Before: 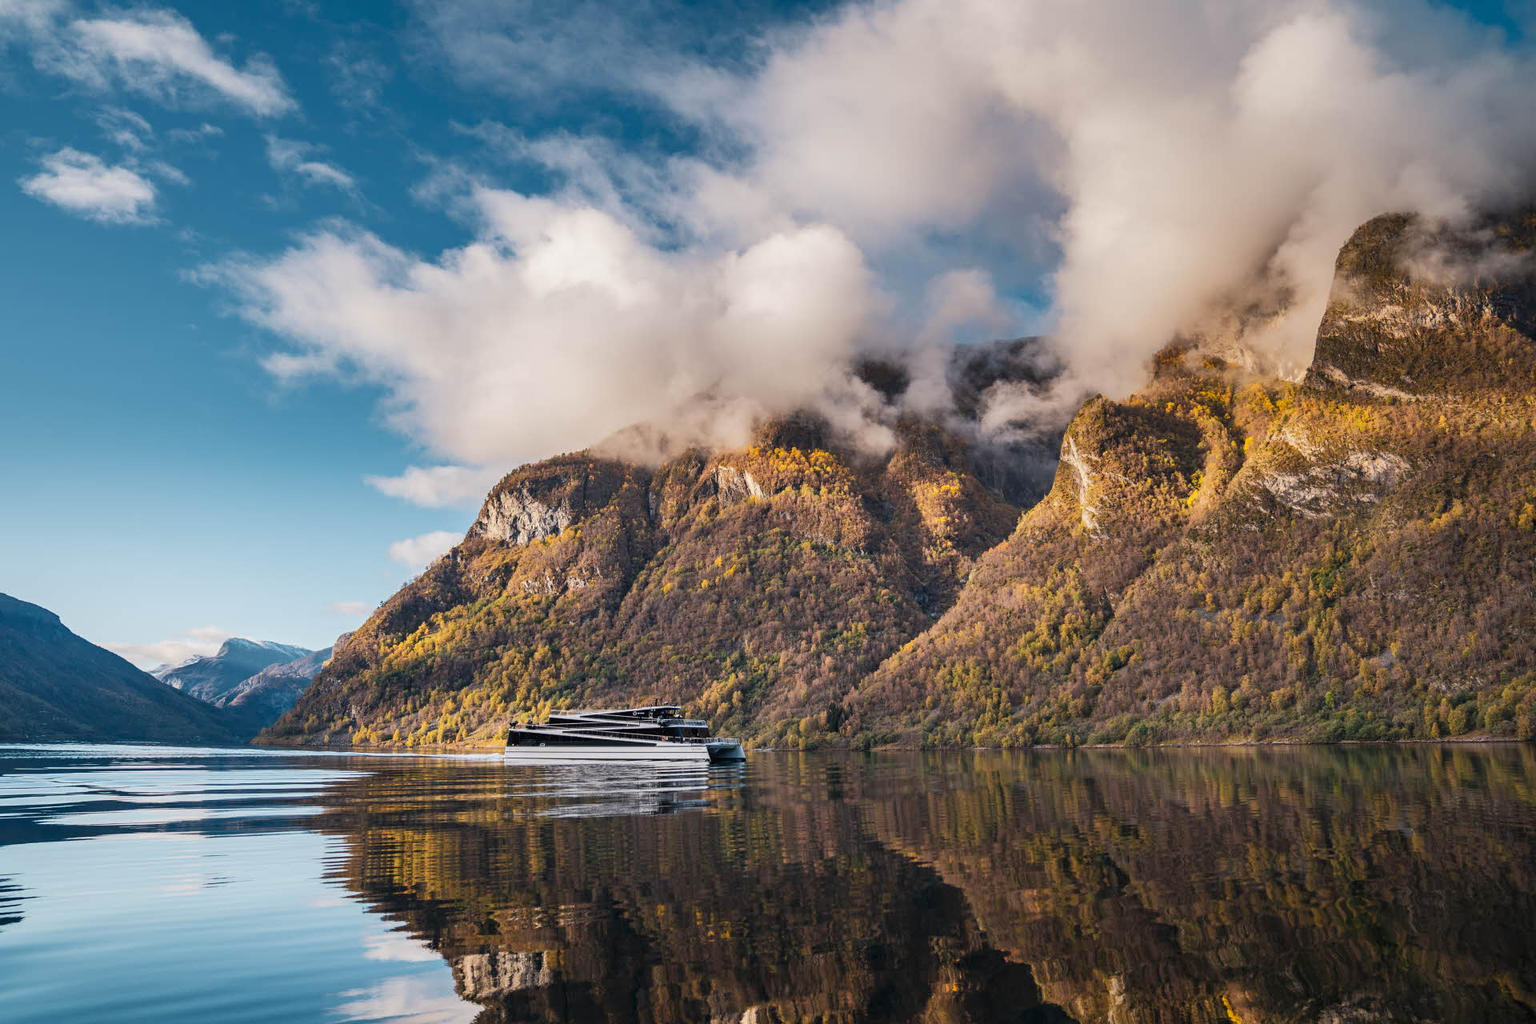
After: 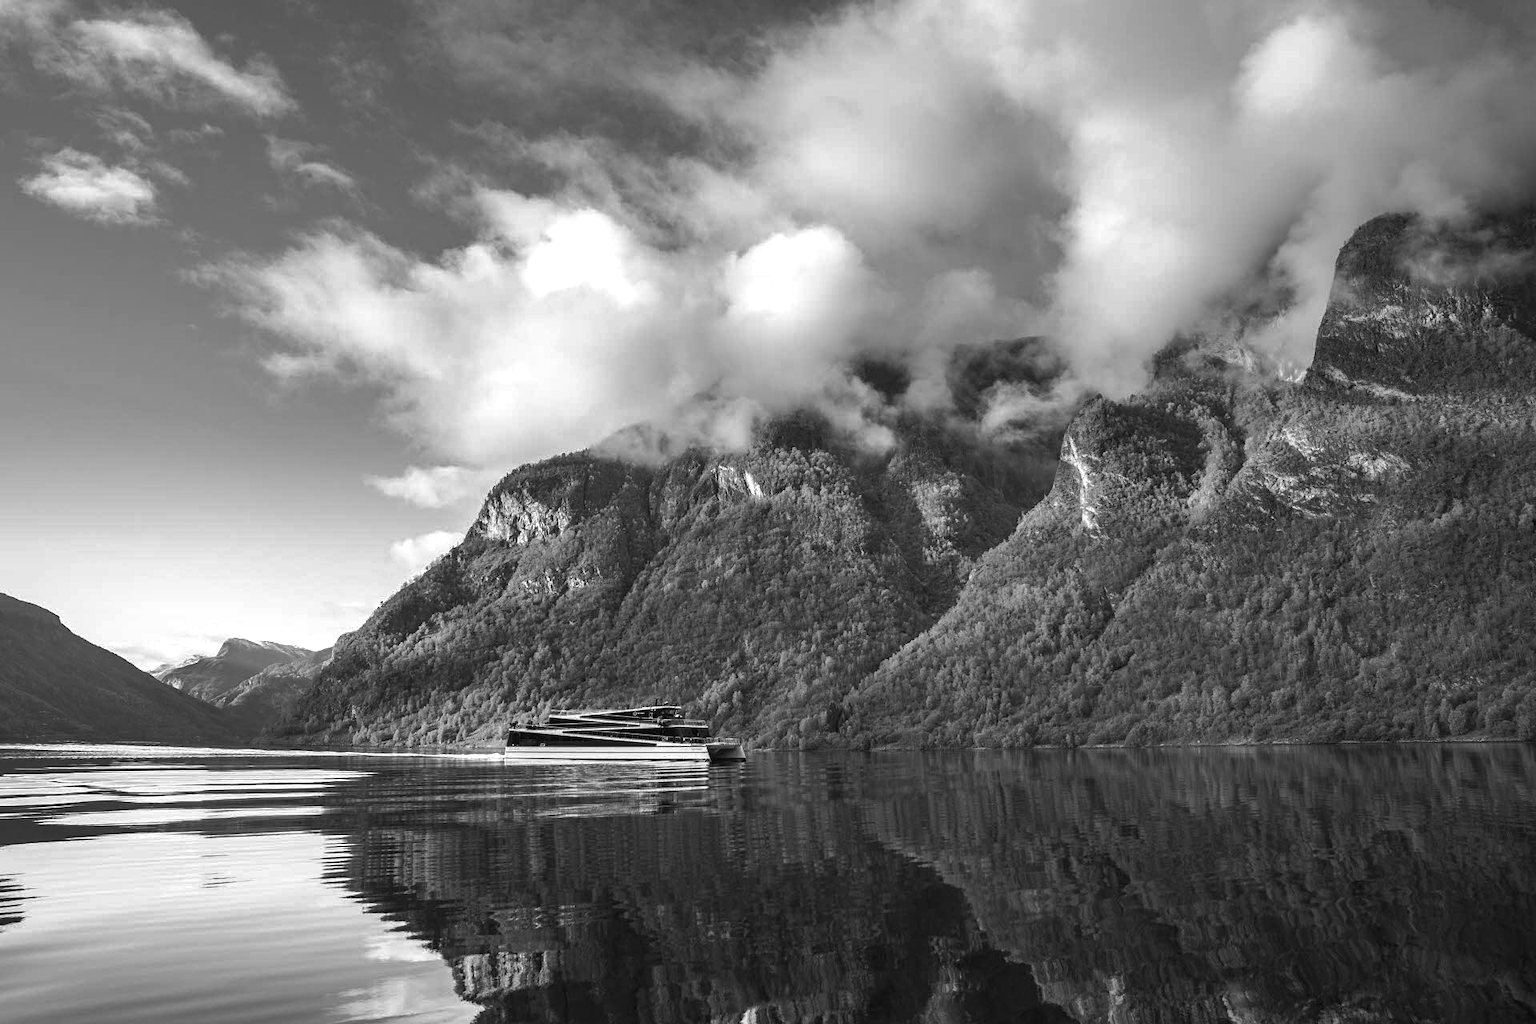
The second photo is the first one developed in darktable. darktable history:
exposure: black level correction 0, exposure 0.693 EV, compensate highlight preservation false
tone curve: curves: ch0 [(0, 0) (0.91, 0.76) (0.997, 0.913)], color space Lab, independent channels, preserve colors none
color calibration: output gray [0.28, 0.41, 0.31, 0], gray › normalize channels true, illuminant Planckian (black body), x 0.375, y 0.374, temperature 4113.67 K, gamut compression 0.021
